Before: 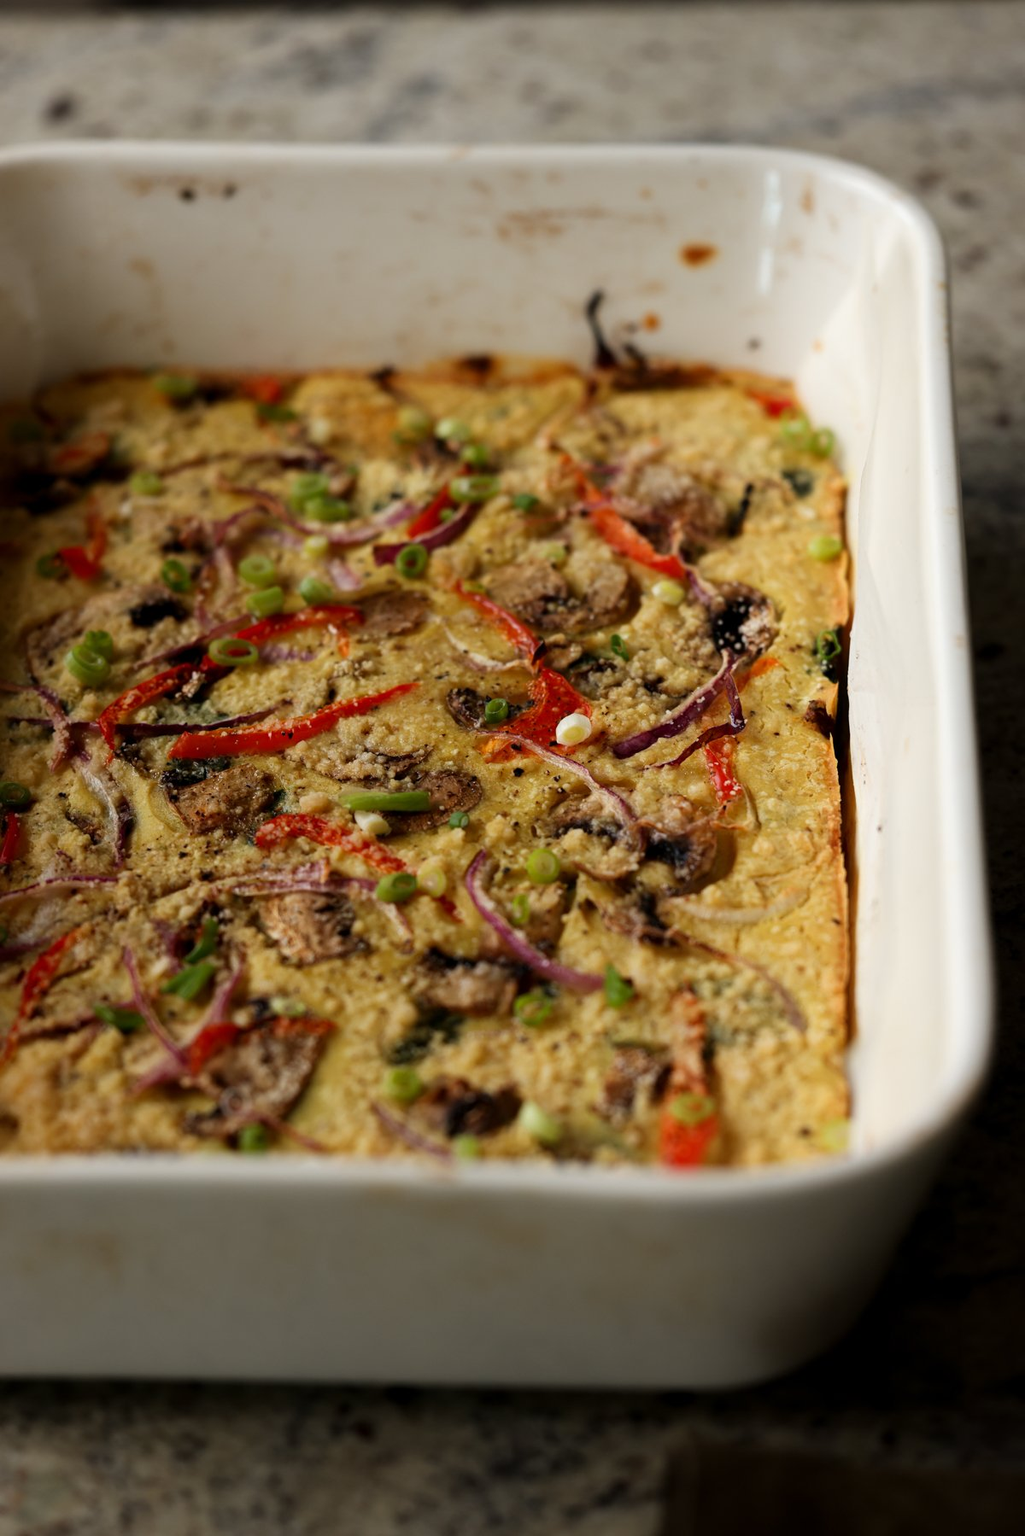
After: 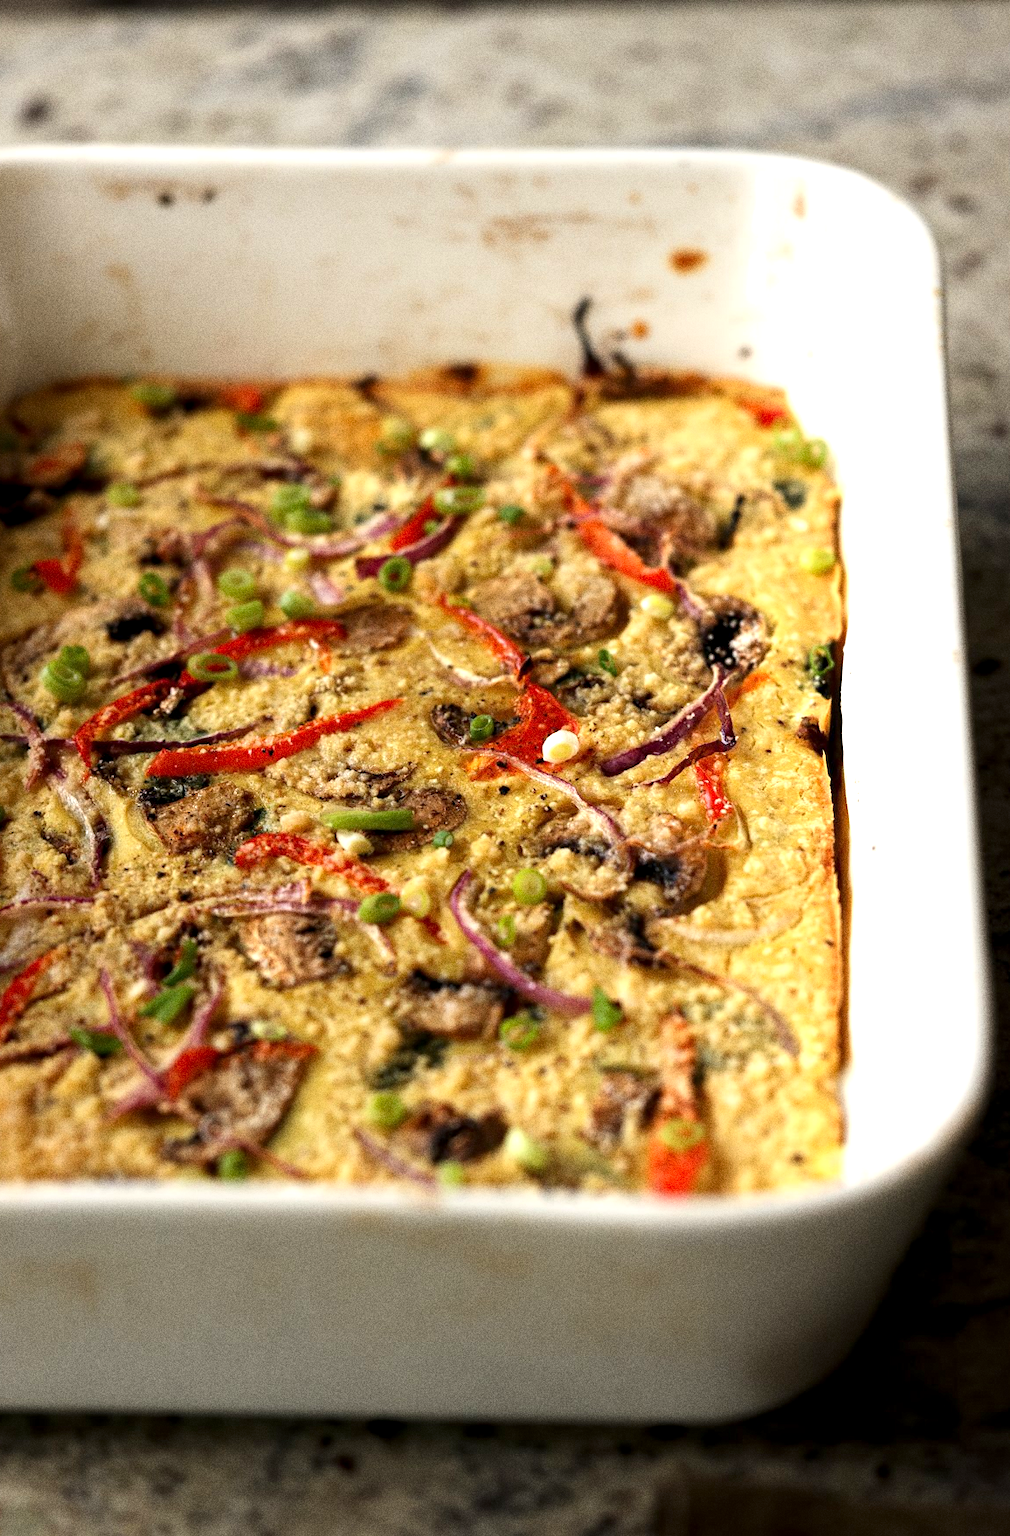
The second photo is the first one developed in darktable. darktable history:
exposure: exposure 0.921 EV, compensate highlight preservation false
crop and rotate: left 2.536%, right 1.107%, bottom 2.246%
grain: coarseness 0.09 ISO, strength 40%
local contrast: highlights 100%, shadows 100%, detail 120%, midtone range 0.2
